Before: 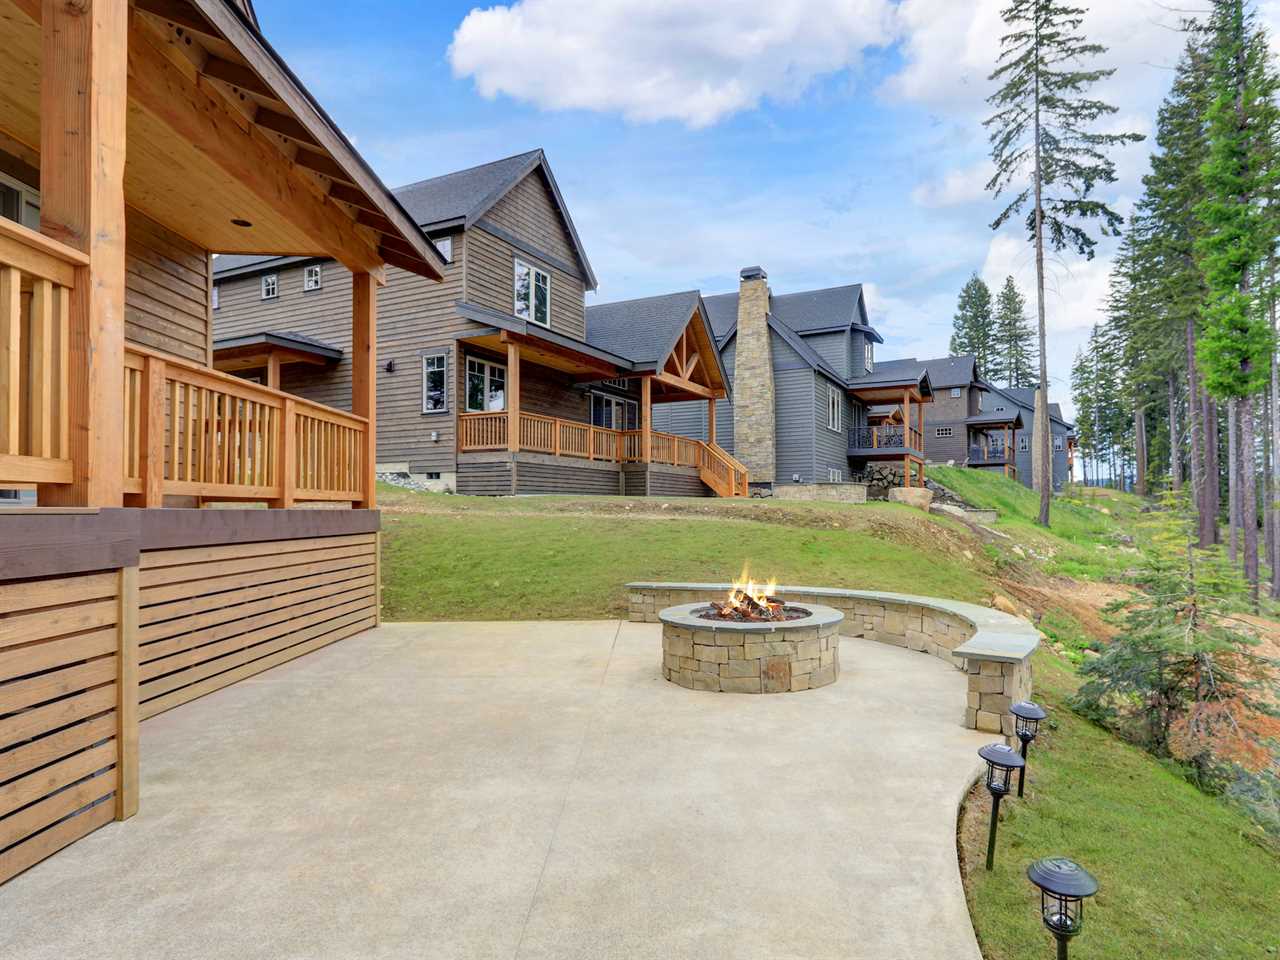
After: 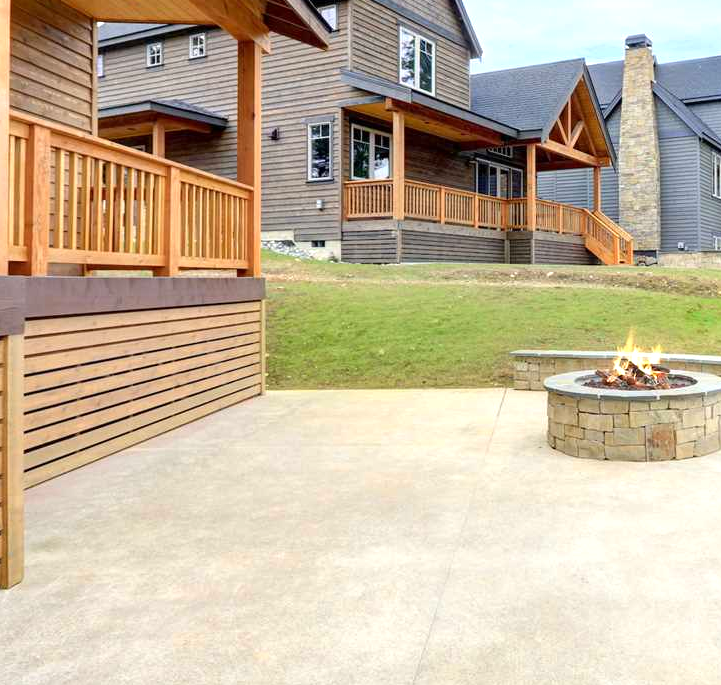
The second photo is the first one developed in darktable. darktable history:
crop: left 9.028%, top 24.24%, right 34.614%, bottom 4.385%
exposure: exposure 0.6 EV, compensate highlight preservation false
